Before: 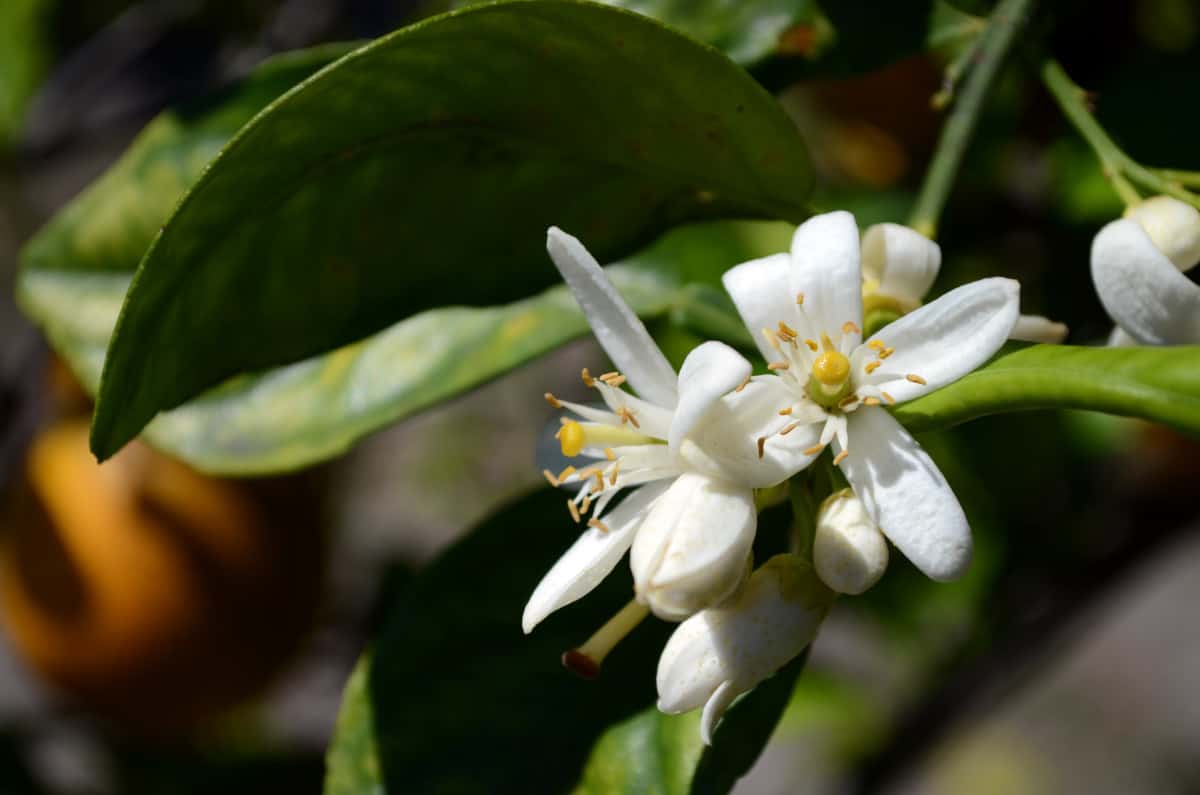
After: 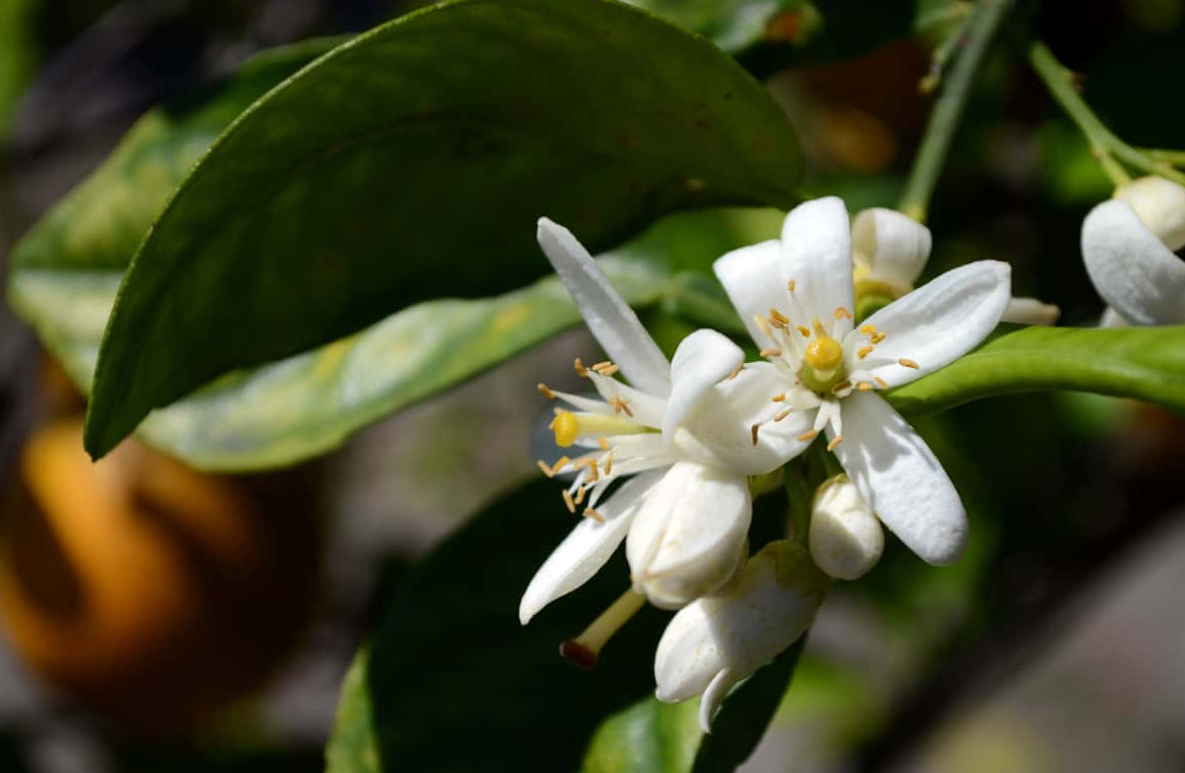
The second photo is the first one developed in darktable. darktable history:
crop: bottom 0.071%
rotate and perspective: rotation -1°, crop left 0.011, crop right 0.989, crop top 0.025, crop bottom 0.975
